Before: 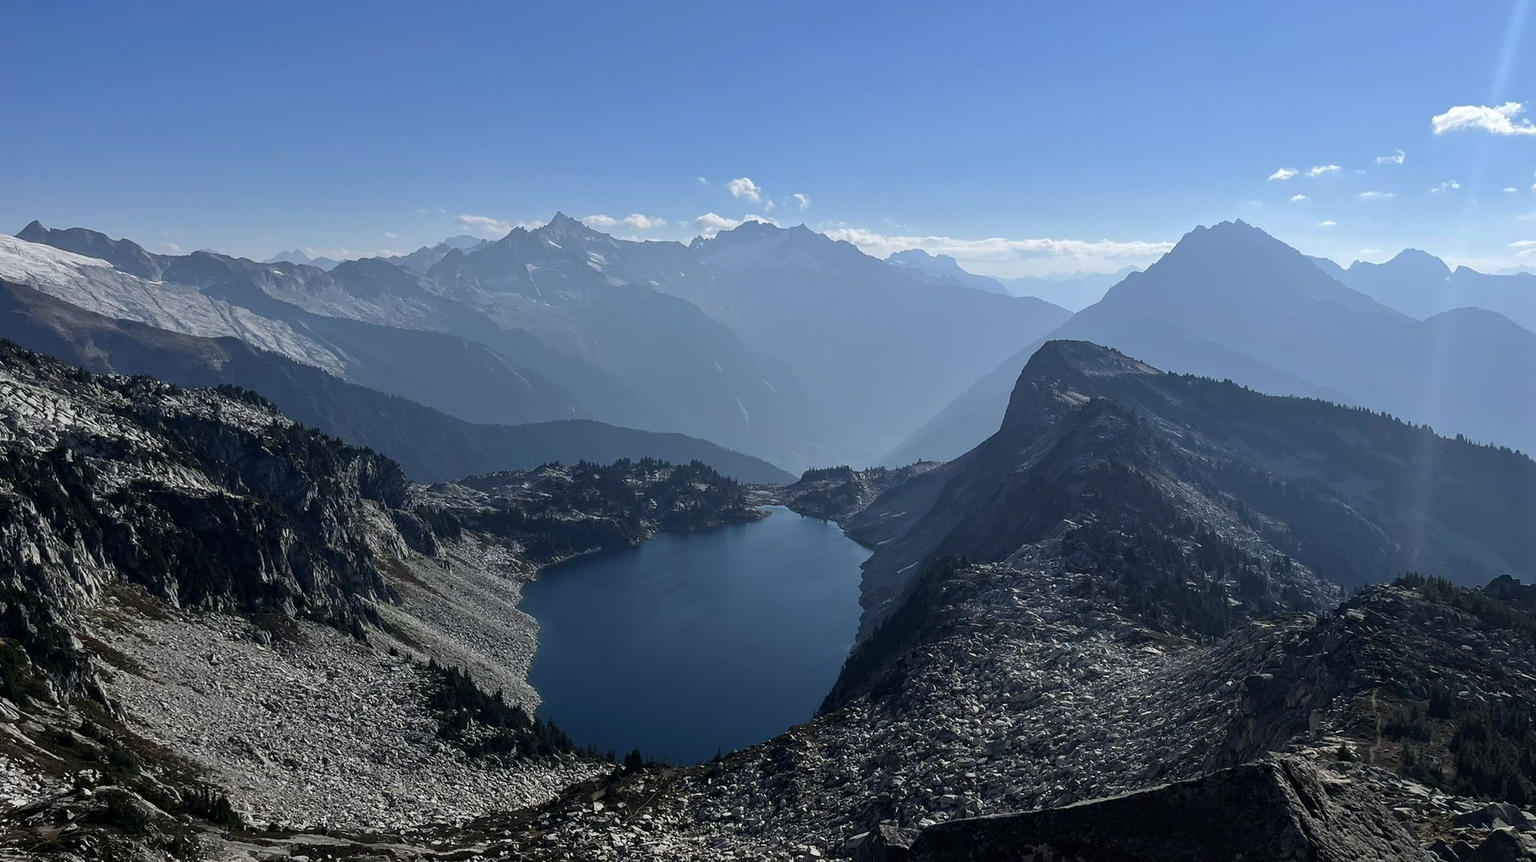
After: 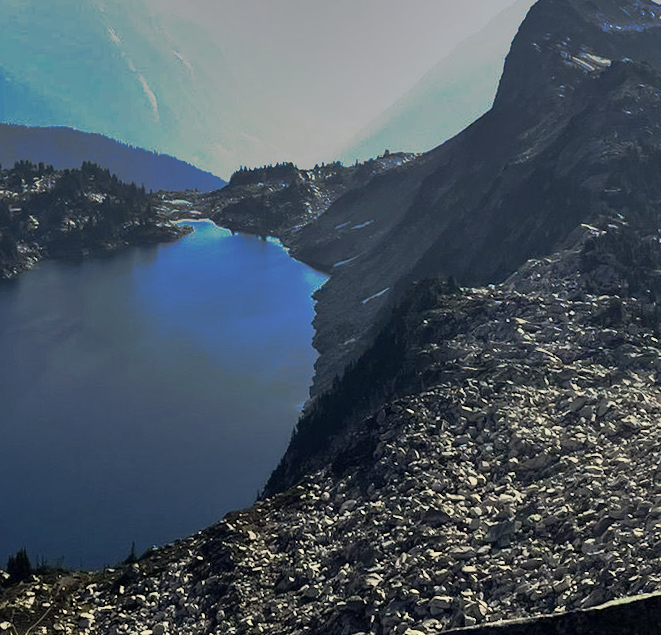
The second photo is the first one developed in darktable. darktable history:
tone curve: curves: ch0 [(0, 0) (0.003, 0.003) (0.011, 0.01) (0.025, 0.023) (0.044, 0.042) (0.069, 0.065) (0.1, 0.094) (0.136, 0.127) (0.177, 0.166) (0.224, 0.211) (0.277, 0.26) (0.335, 0.315) (0.399, 0.375) (0.468, 0.44) (0.543, 0.658) (0.623, 0.718) (0.709, 0.782) (0.801, 0.851) (0.898, 0.923) (1, 1)], preserve colors none
rotate and perspective: rotation -2°, crop left 0.022, crop right 0.978, crop top 0.049, crop bottom 0.951
color correction: highlights a* 1.39, highlights b* 17.83
crop: left 40.878%, top 39.176%, right 25.993%, bottom 3.081%
shadows and highlights: white point adjustment 0.1, highlights -70, soften with gaussian
